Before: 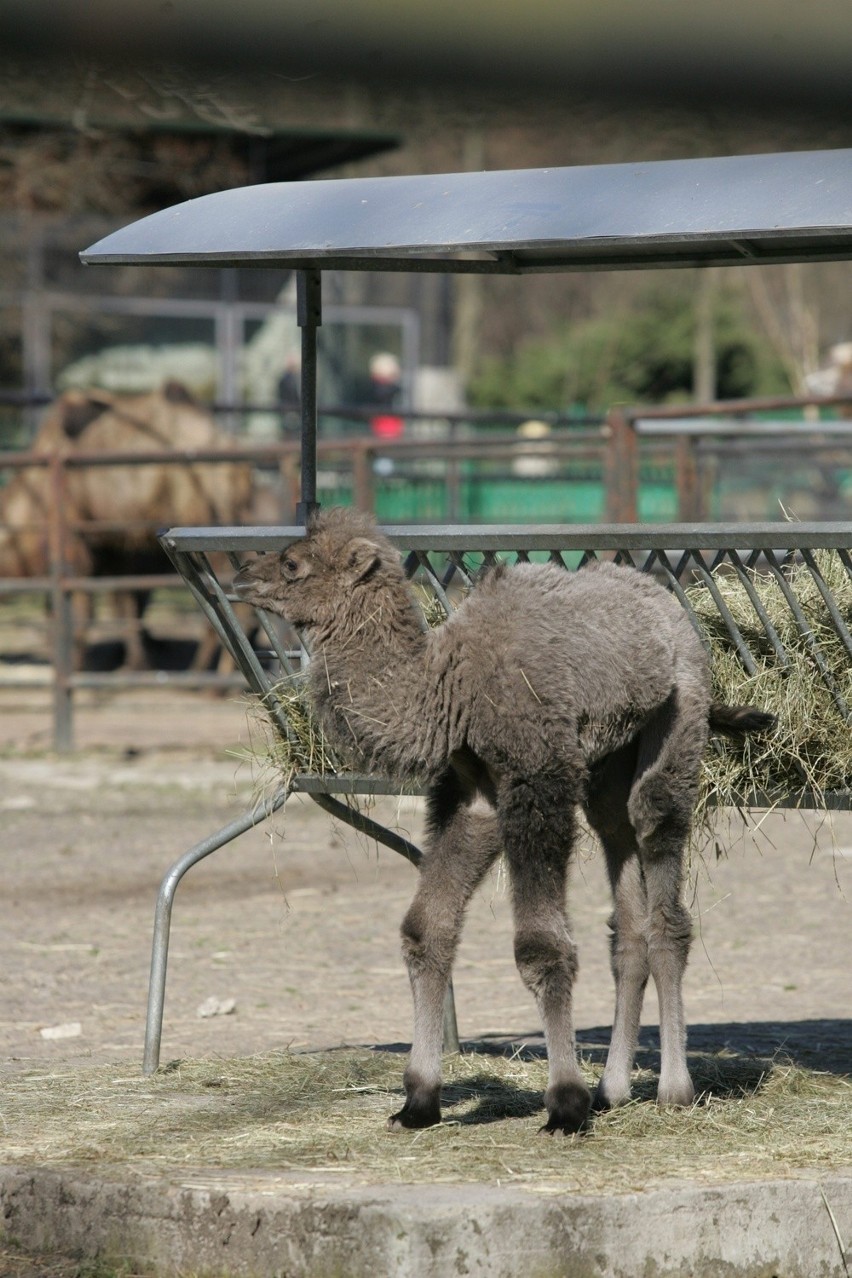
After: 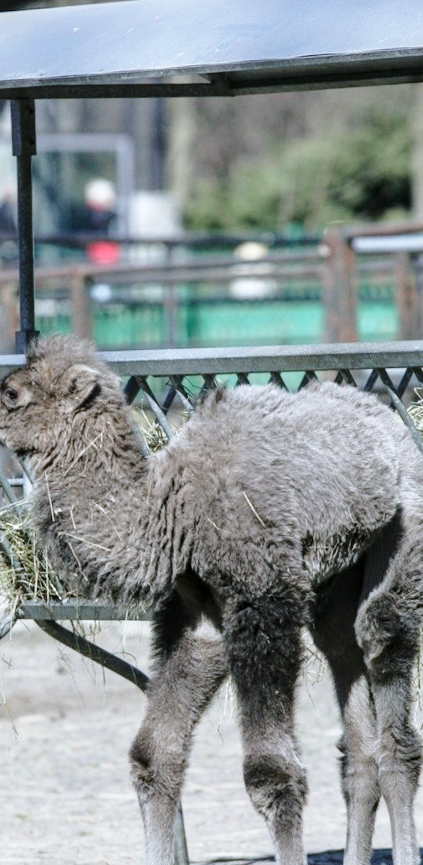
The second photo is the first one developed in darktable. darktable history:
rotate and perspective: rotation -1.32°, lens shift (horizontal) -0.031, crop left 0.015, crop right 0.985, crop top 0.047, crop bottom 0.982
white balance: red 0.926, green 1.003, blue 1.133
base curve: curves: ch0 [(0, 0) (0.028, 0.03) (0.121, 0.232) (0.46, 0.748) (0.859, 0.968) (1, 1)], preserve colors none
color zones: curves: ch0 [(0, 0.5) (0.143, 0.5) (0.286, 0.5) (0.429, 0.504) (0.571, 0.5) (0.714, 0.509) (0.857, 0.5) (1, 0.5)]; ch1 [(0, 0.425) (0.143, 0.425) (0.286, 0.375) (0.429, 0.405) (0.571, 0.5) (0.714, 0.47) (0.857, 0.425) (1, 0.435)]; ch2 [(0, 0.5) (0.143, 0.5) (0.286, 0.5) (0.429, 0.517) (0.571, 0.5) (0.714, 0.51) (0.857, 0.5) (1, 0.5)]
local contrast: on, module defaults
crop: left 32.075%, top 10.976%, right 18.355%, bottom 17.596%
